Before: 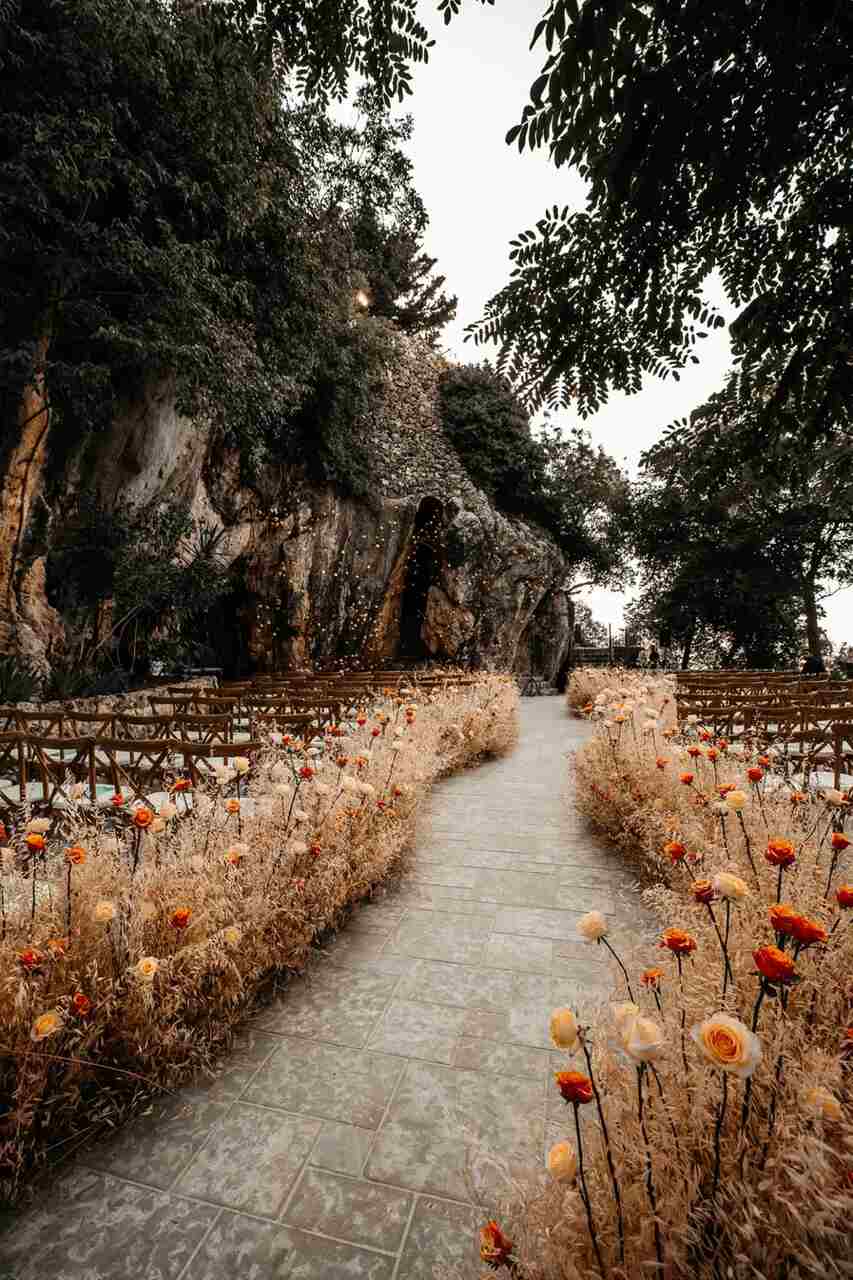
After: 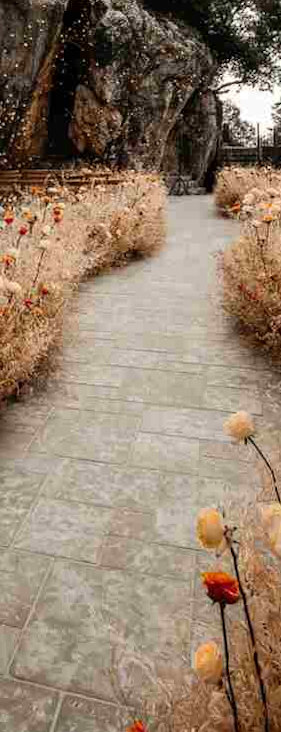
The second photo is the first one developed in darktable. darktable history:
rotate and perspective: rotation 0.192°, lens shift (horizontal) -0.015, crop left 0.005, crop right 0.996, crop top 0.006, crop bottom 0.99
crop: left 40.878%, top 39.176%, right 25.993%, bottom 3.081%
